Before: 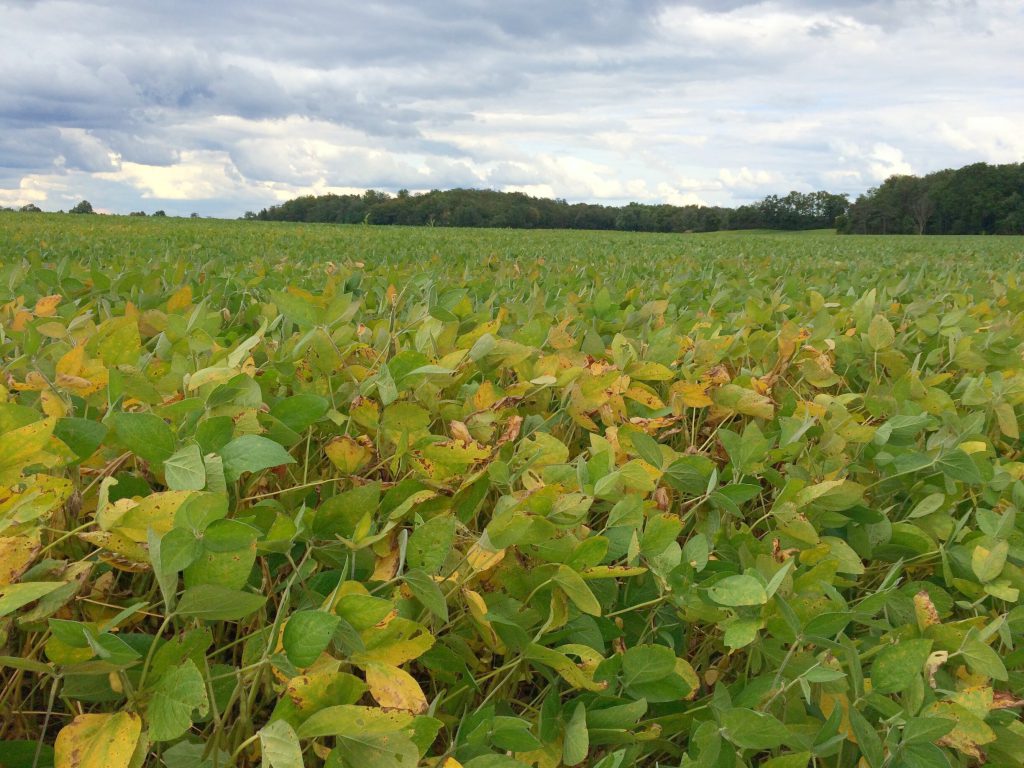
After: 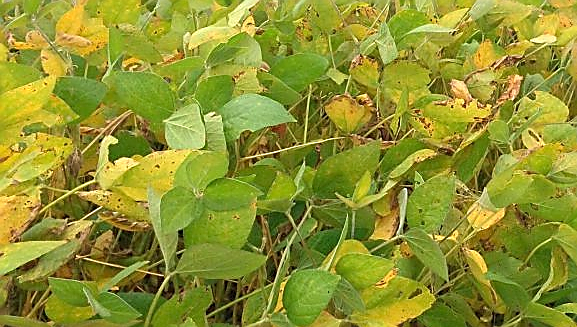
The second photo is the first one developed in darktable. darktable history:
exposure: black level correction 0, exposure 0.7 EV, compensate exposure bias true, compensate highlight preservation false
sharpen: radius 1.4, amount 1.25, threshold 0.7
crop: top 44.483%, right 43.593%, bottom 12.892%
tone equalizer: on, module defaults
